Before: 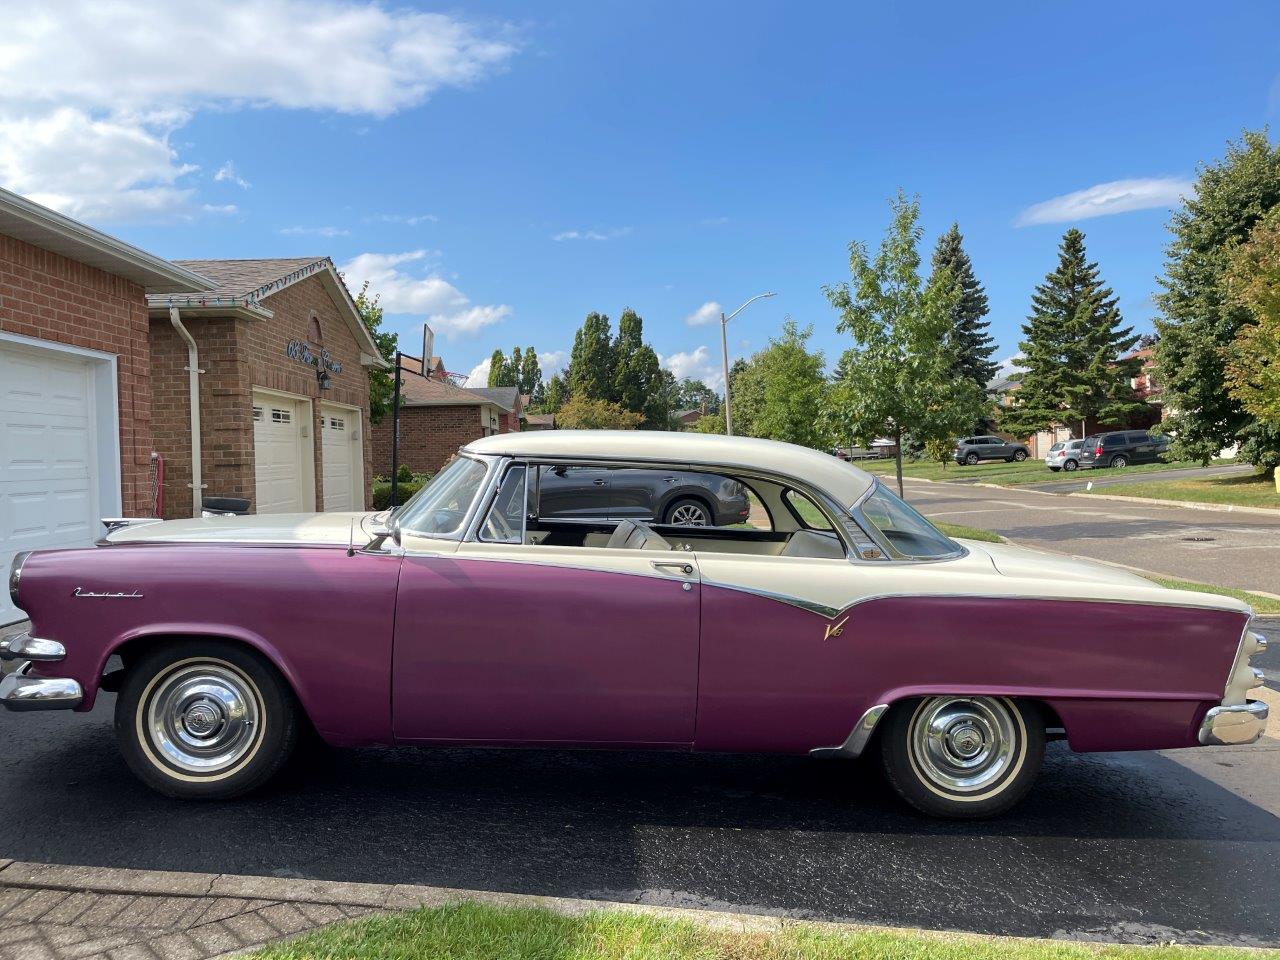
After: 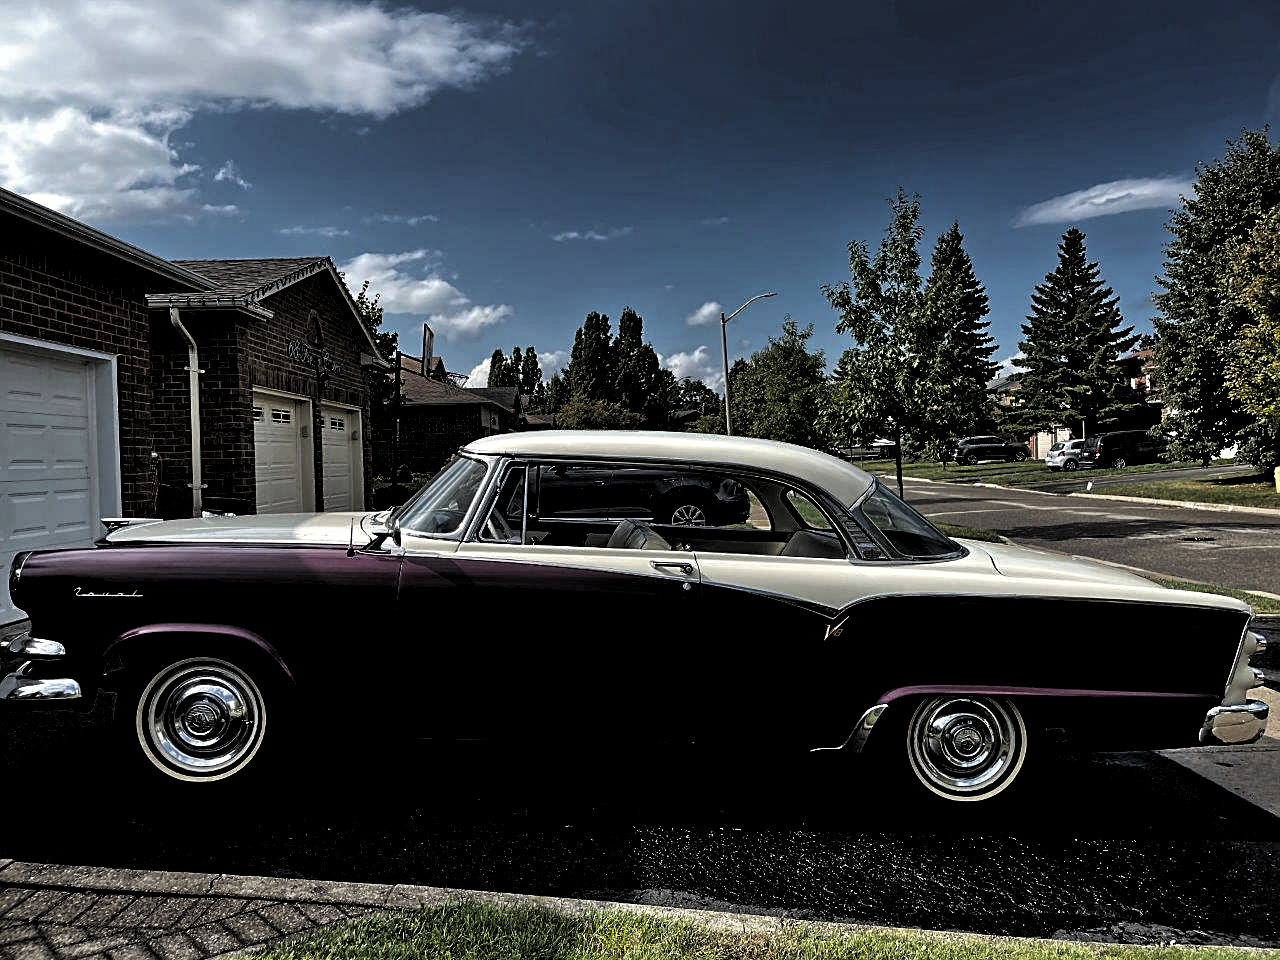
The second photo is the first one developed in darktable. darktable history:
sharpen: on, module defaults
levels: levels [0.514, 0.759, 1]
tone equalizer: -7 EV 0.15 EV, -6 EV 0.6 EV, -5 EV 1.15 EV, -4 EV 1.33 EV, -3 EV 1.15 EV, -2 EV 0.6 EV, -1 EV 0.15 EV, mask exposure compensation -0.5 EV
